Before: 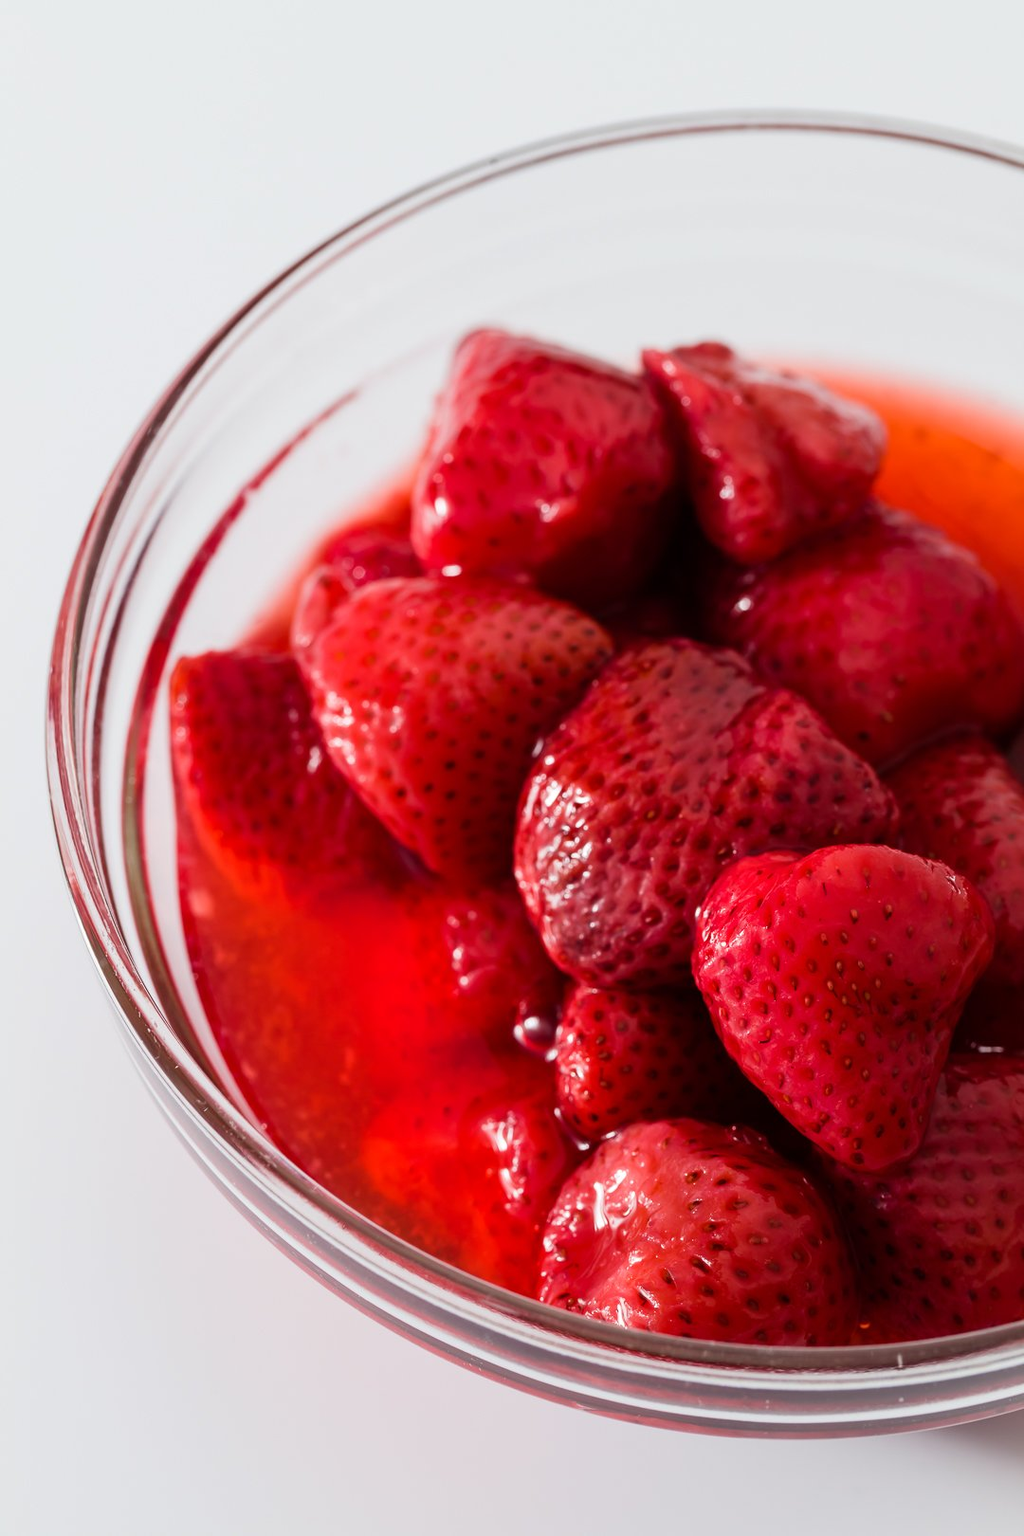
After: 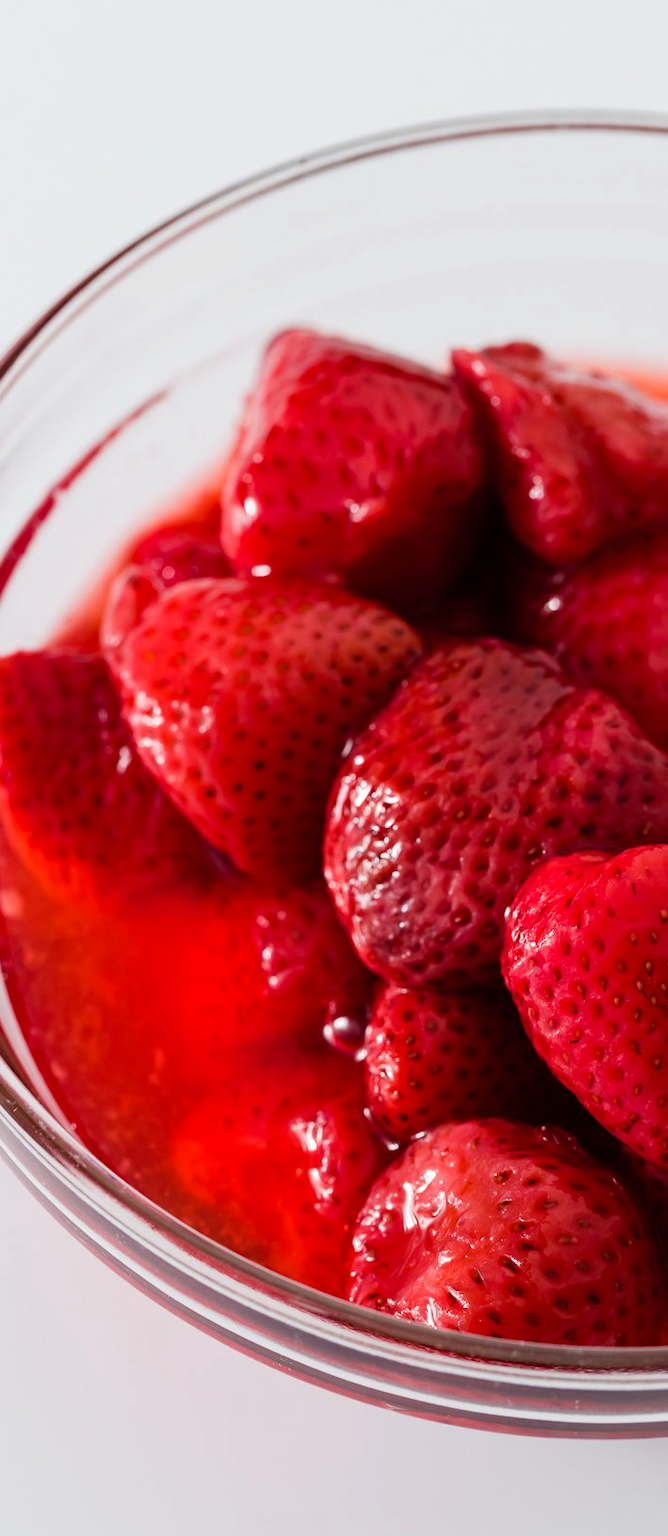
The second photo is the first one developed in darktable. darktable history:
crop and rotate: left 18.669%, right 15.976%
haze removal: compatibility mode true, adaptive false
